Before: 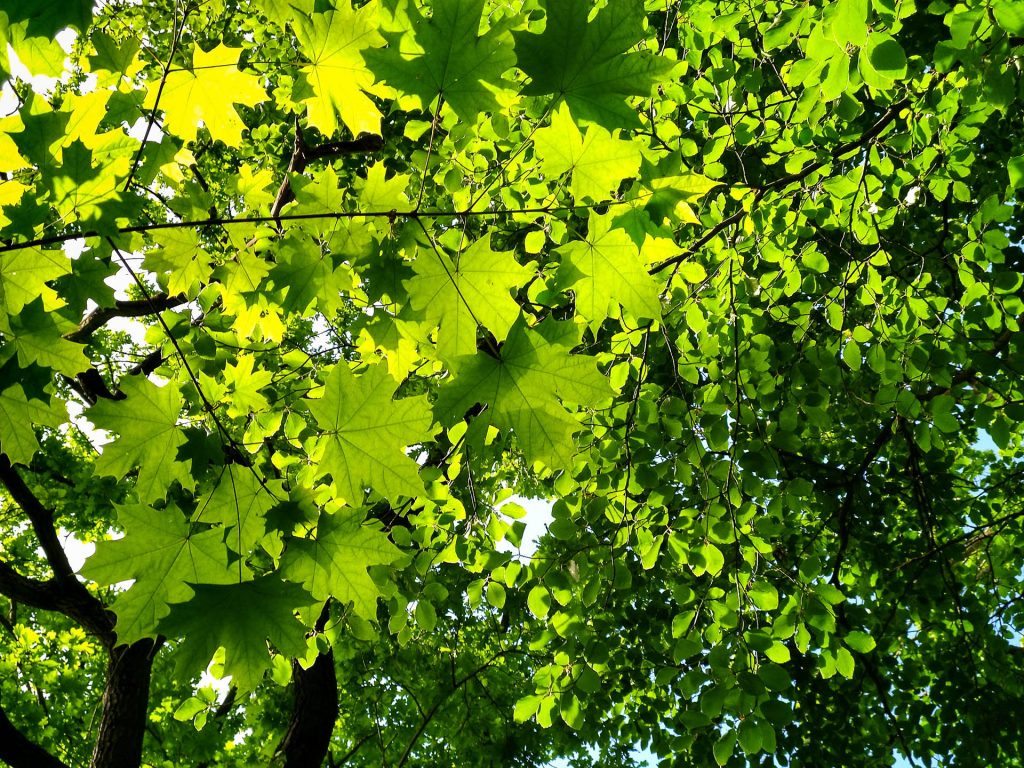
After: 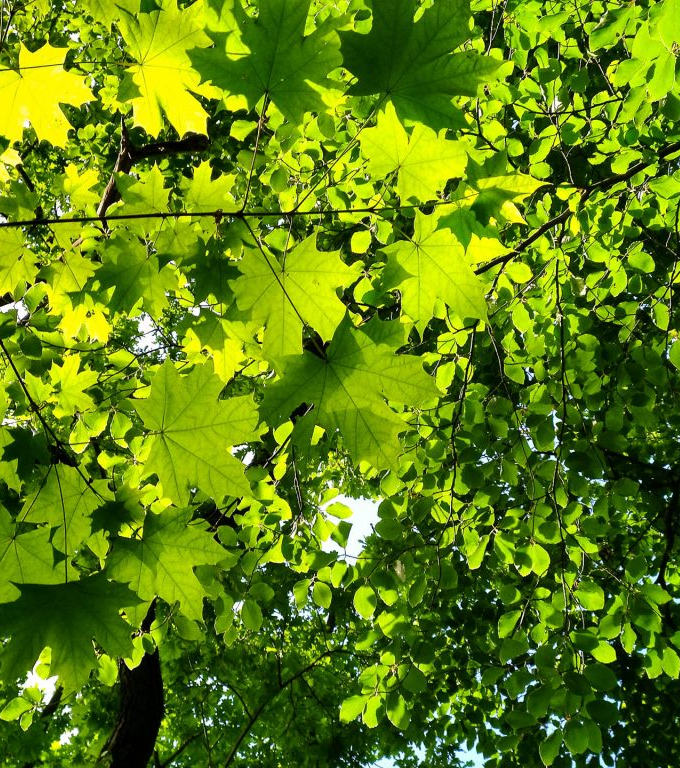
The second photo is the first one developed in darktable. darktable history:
crop: left 17.017%, right 16.489%
